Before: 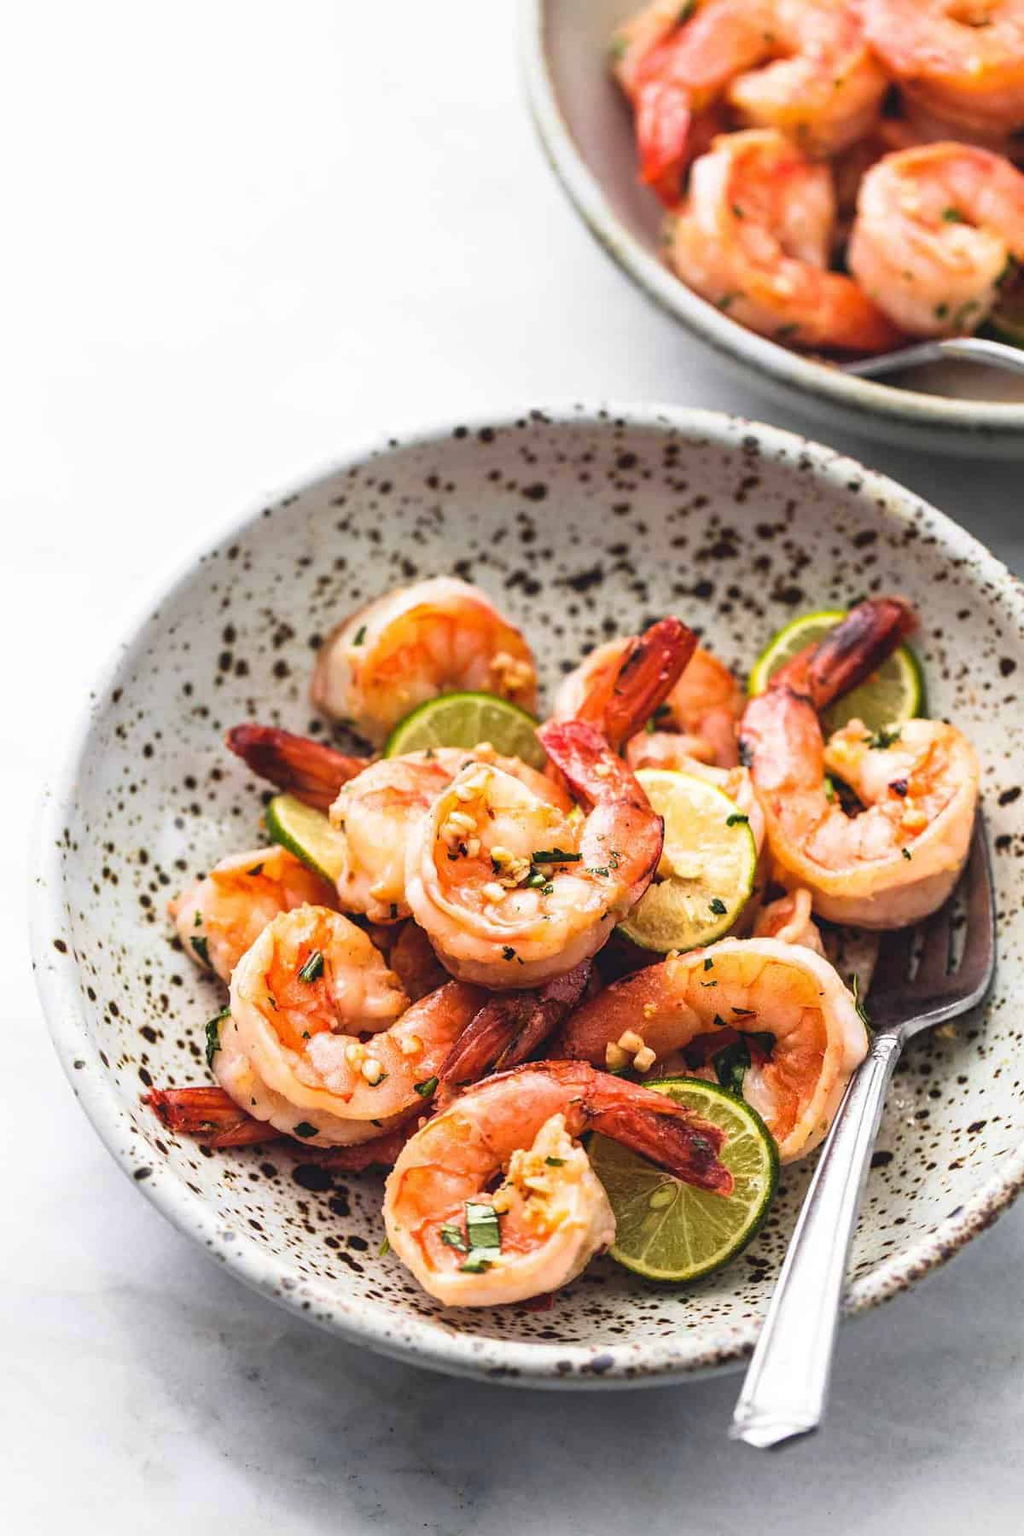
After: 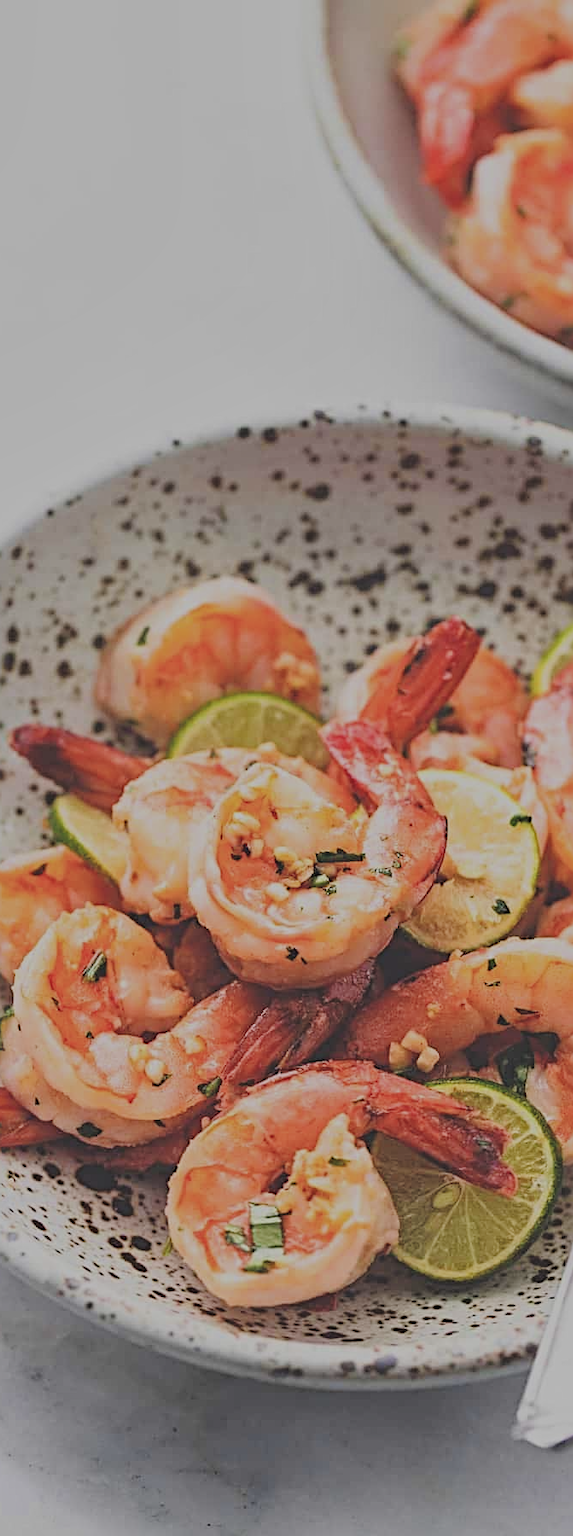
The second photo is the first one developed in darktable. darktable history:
crop: left 21.236%, right 22.692%
shadows and highlights: shadows 34, highlights -35.09, highlights color adjustment 0.454%, soften with gaussian
sharpen: radius 3.948
exposure: black level correction -0.022, exposure -0.037 EV, compensate highlight preservation false
filmic rgb: black relative exposure -7.97 EV, white relative exposure 8.02 EV, hardness 2.44, latitude 9.44%, contrast 0.731, highlights saturation mix 9.02%, shadows ↔ highlights balance 1.72%, iterations of high-quality reconstruction 0
